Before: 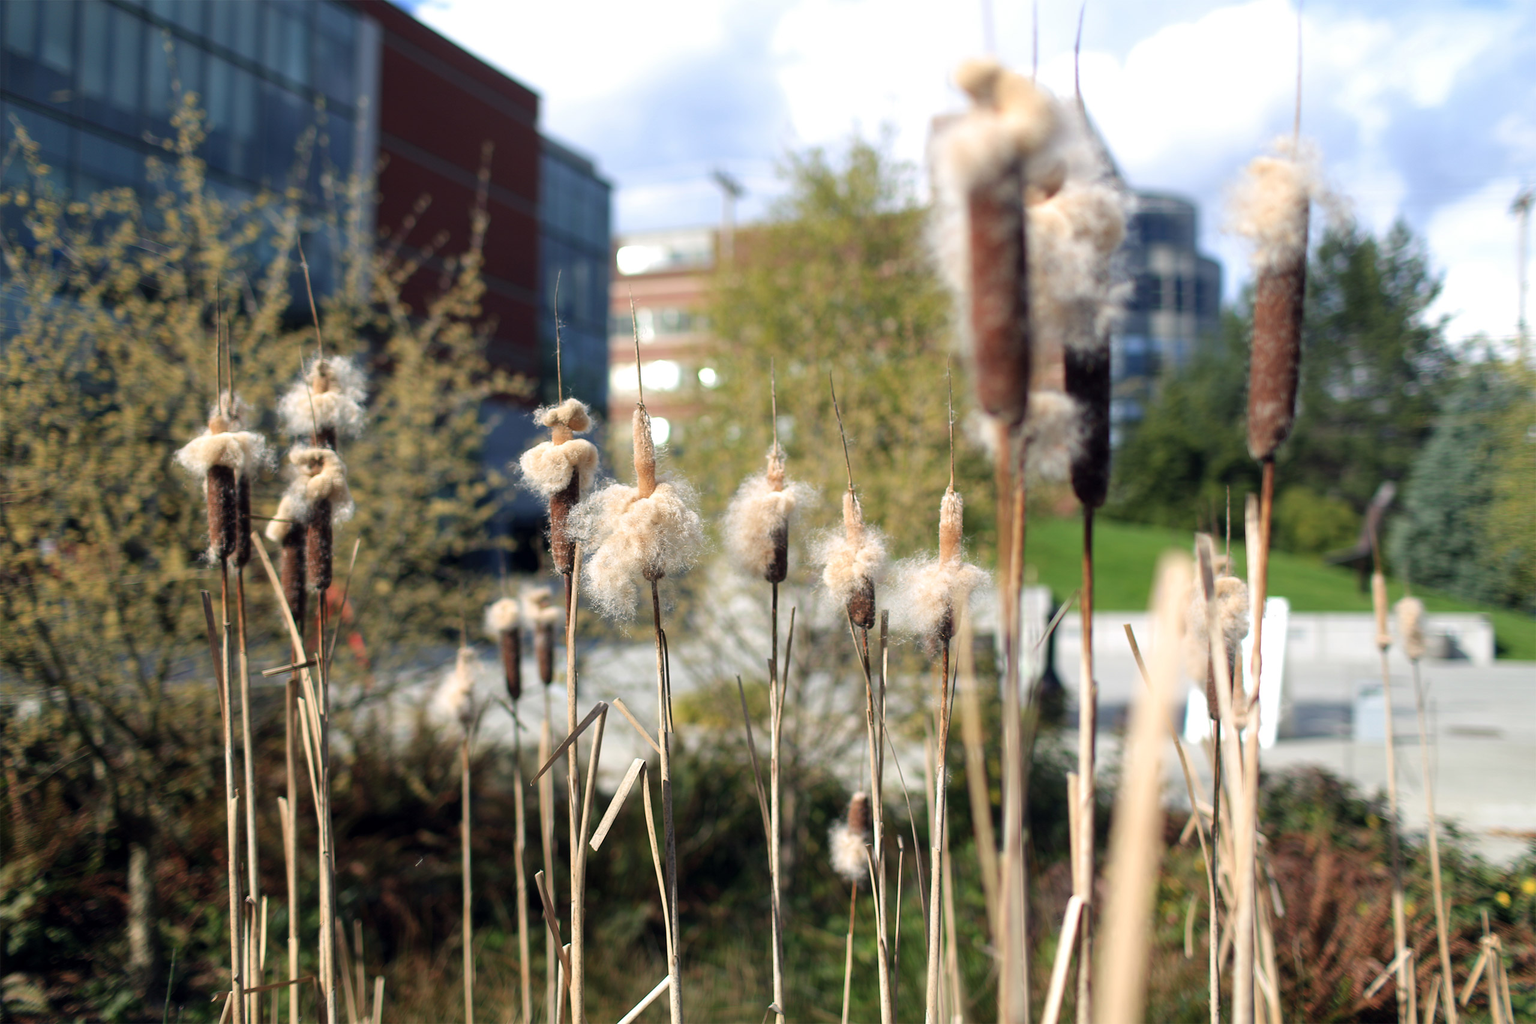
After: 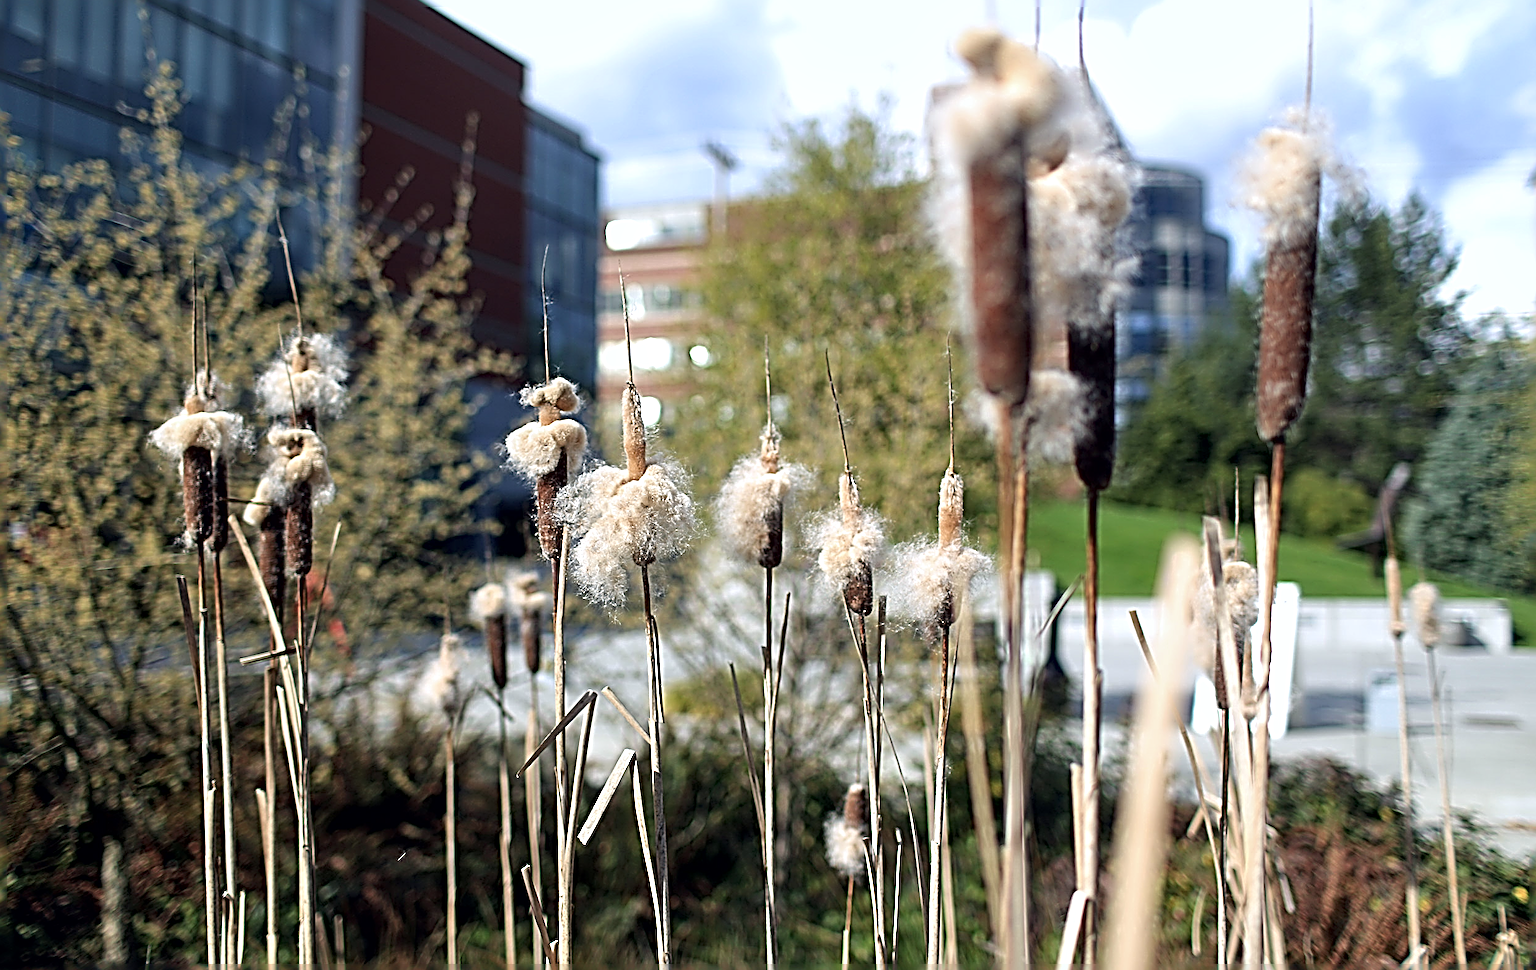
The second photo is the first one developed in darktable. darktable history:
sharpen: radius 4.001, amount 2
crop: left 1.964%, top 3.251%, right 1.122%, bottom 4.933%
local contrast: mode bilateral grid, contrast 20, coarseness 50, detail 130%, midtone range 0.2
white balance: red 0.967, blue 1.049
